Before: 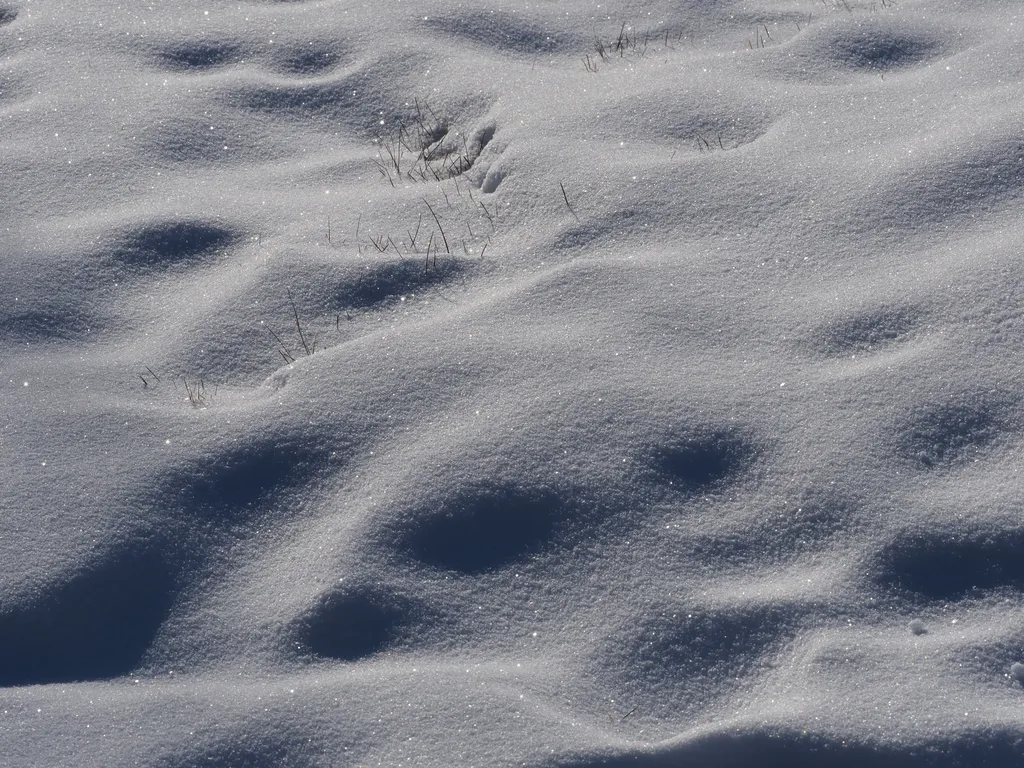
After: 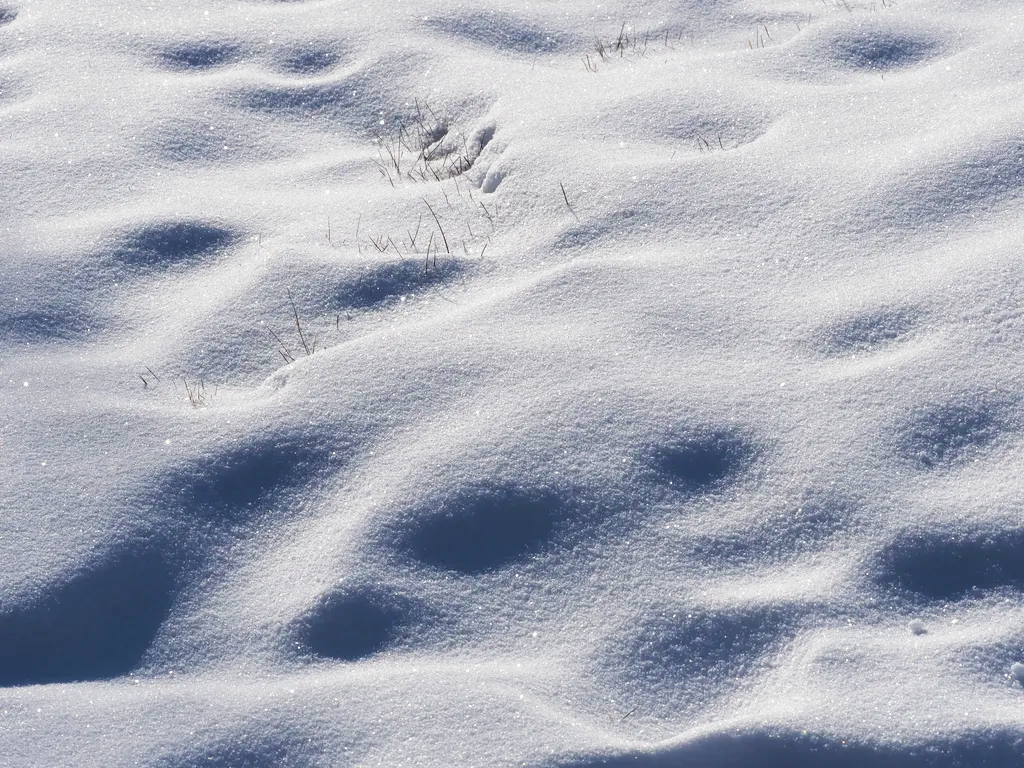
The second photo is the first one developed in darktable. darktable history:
exposure: black level correction 0, exposure 1.097 EV, compensate highlight preservation false
velvia: on, module defaults
filmic rgb: black relative exposure -5.86 EV, white relative exposure 3.39 EV, hardness 3.68, color science v4 (2020)
